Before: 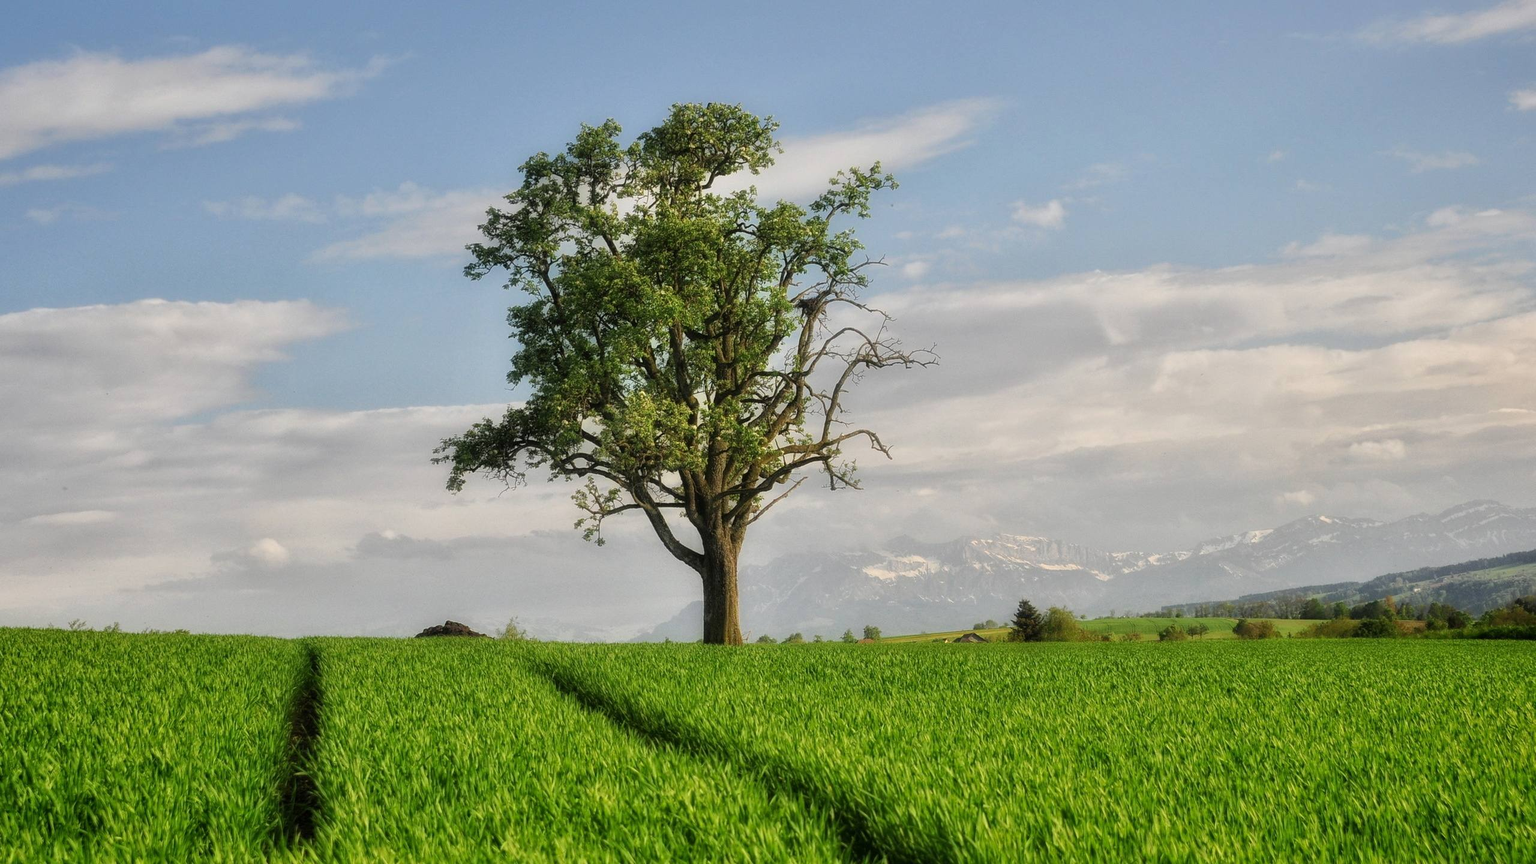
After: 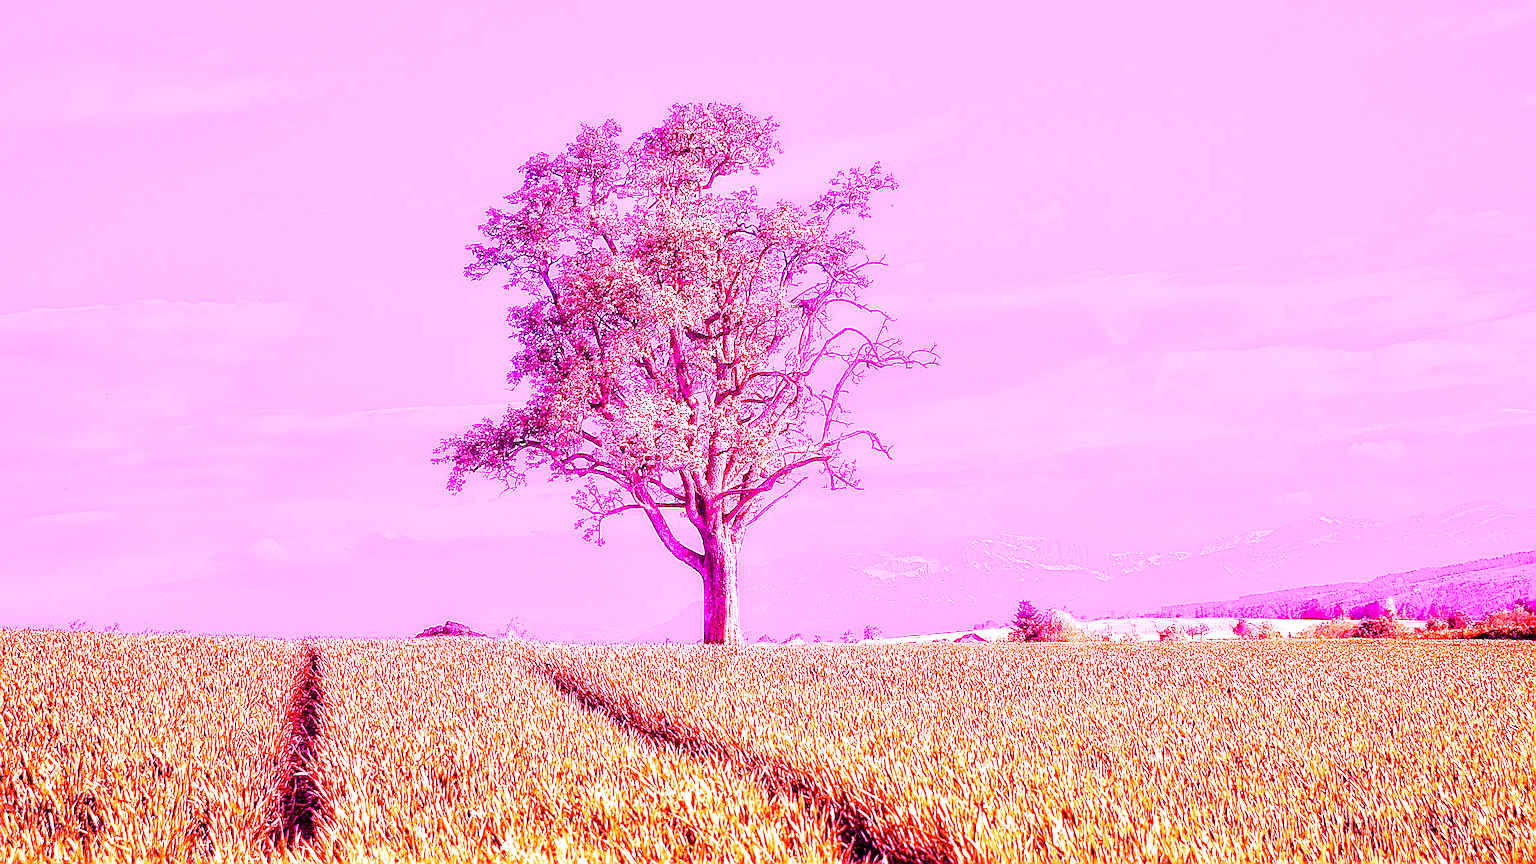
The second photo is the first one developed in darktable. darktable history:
white balance: red 8, blue 8
base curve: curves: ch0 [(0.017, 0) (0.425, 0.441) (0.844, 0.933) (1, 1)], preserve colors none
sharpen: radius 1.4, amount 1.25, threshold 0.7
color zones: curves: ch0 [(0, 0.485) (0.178, 0.476) (0.261, 0.623) (0.411, 0.403) (0.708, 0.603) (0.934, 0.412)]; ch1 [(0.003, 0.485) (0.149, 0.496) (0.229, 0.584) (0.326, 0.551) (0.484, 0.262) (0.757, 0.643)]
